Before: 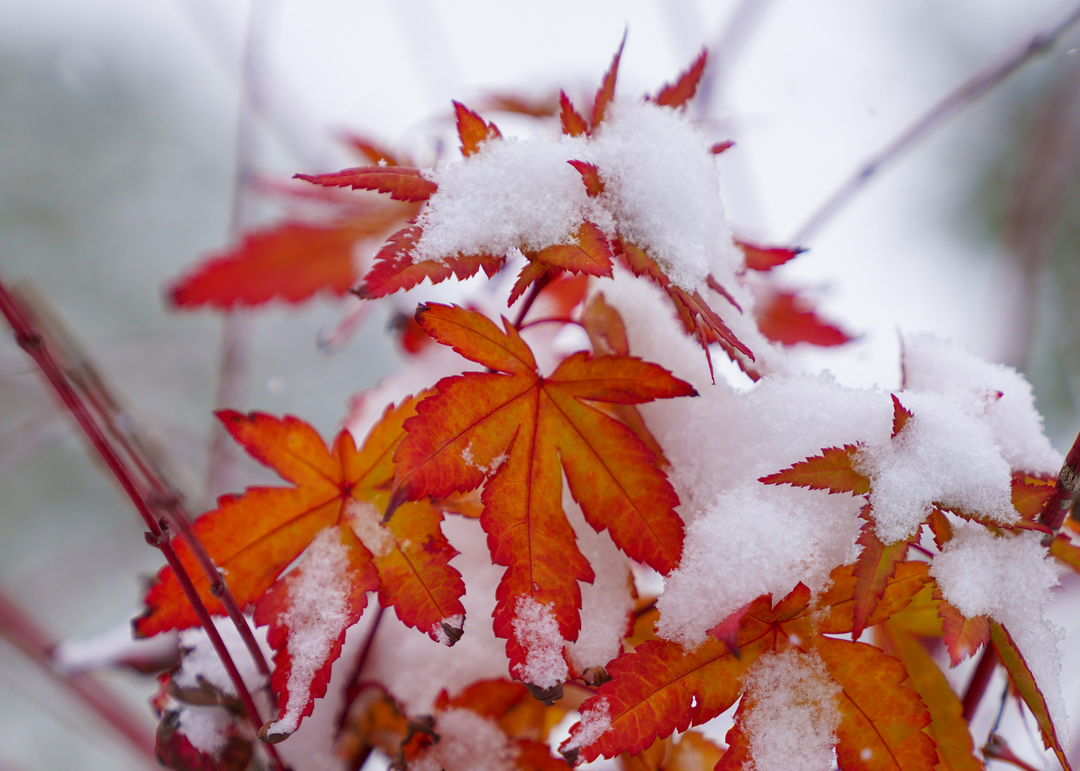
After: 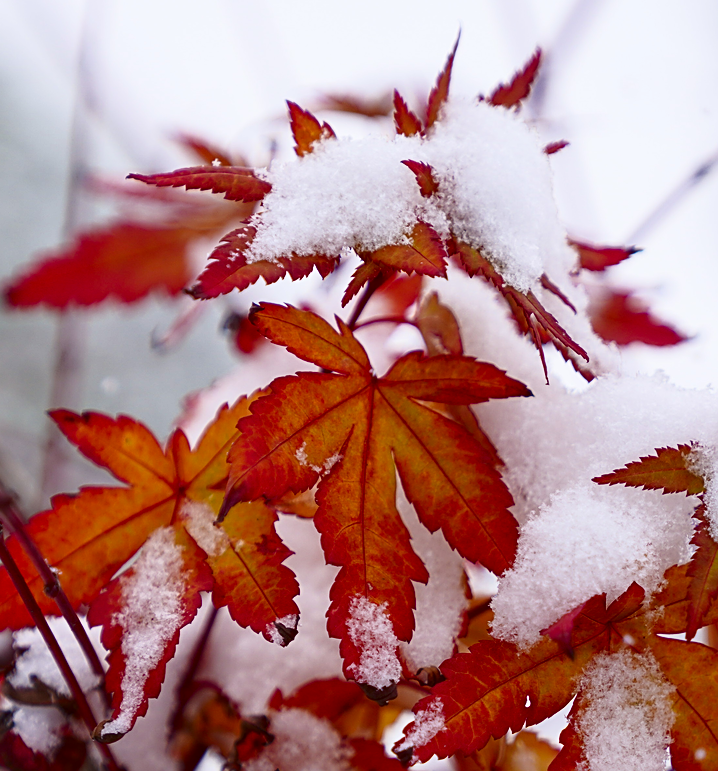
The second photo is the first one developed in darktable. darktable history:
crop and rotate: left 15.408%, right 18.02%
tone curve: curves: ch0 [(0, 0) (0.042, 0.01) (0.223, 0.123) (0.59, 0.574) (0.802, 0.868) (1, 1)], color space Lab, independent channels, preserve colors none
sharpen: on, module defaults
